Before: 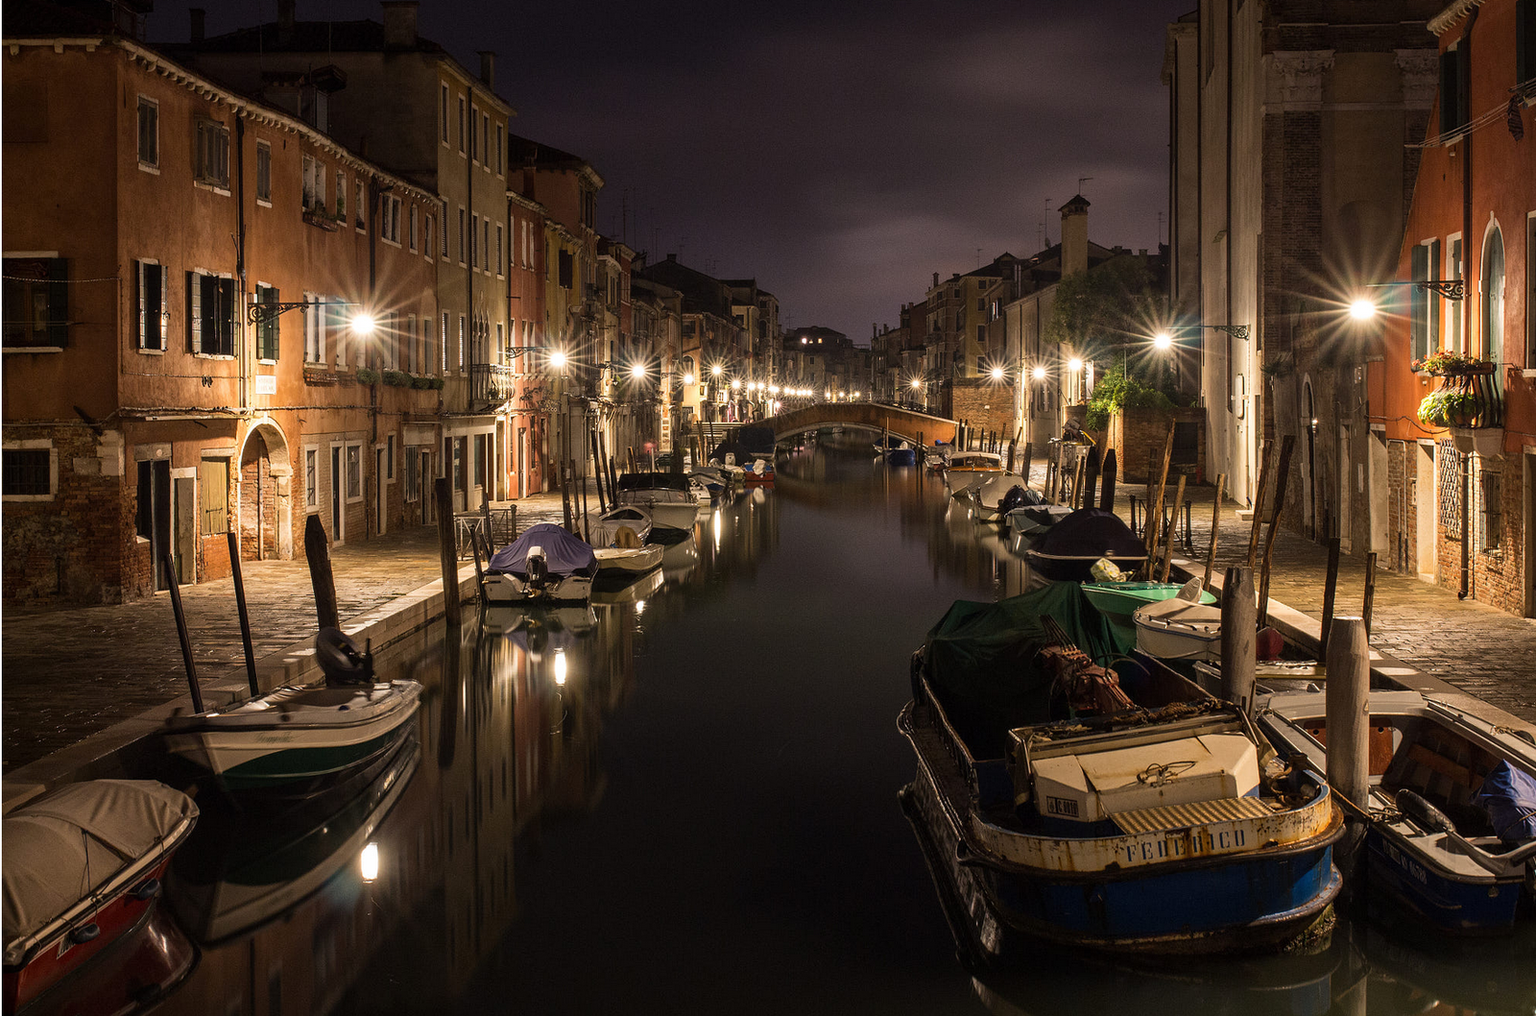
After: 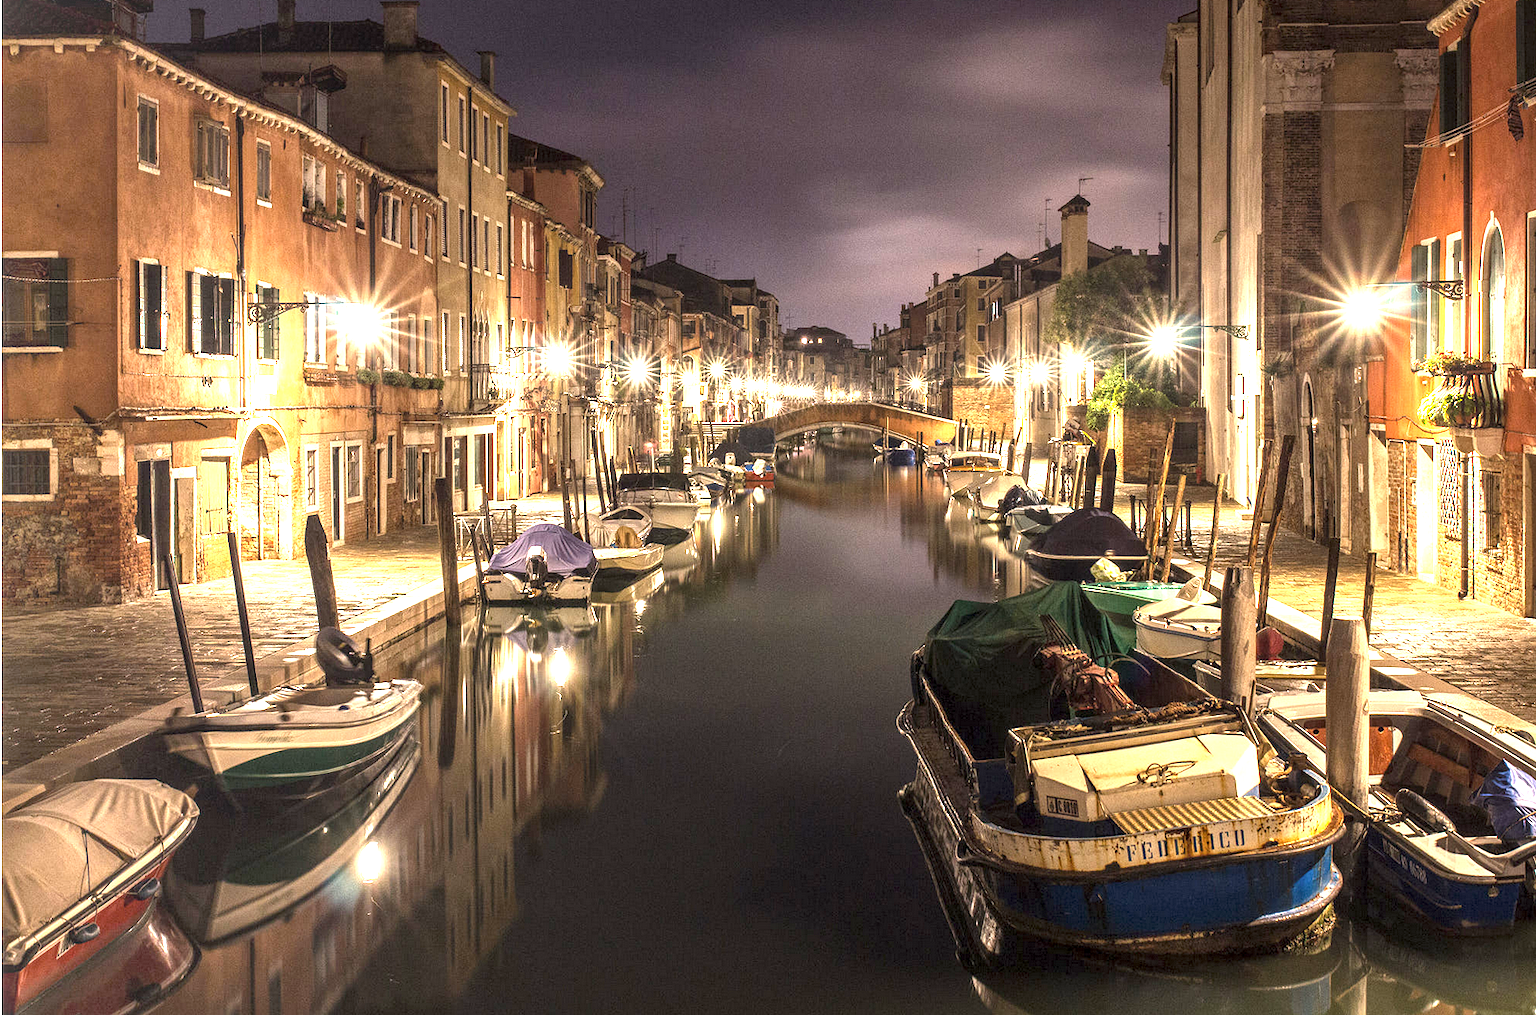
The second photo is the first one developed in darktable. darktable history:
exposure: exposure 1.994 EV, compensate highlight preservation false
local contrast: detail 130%
